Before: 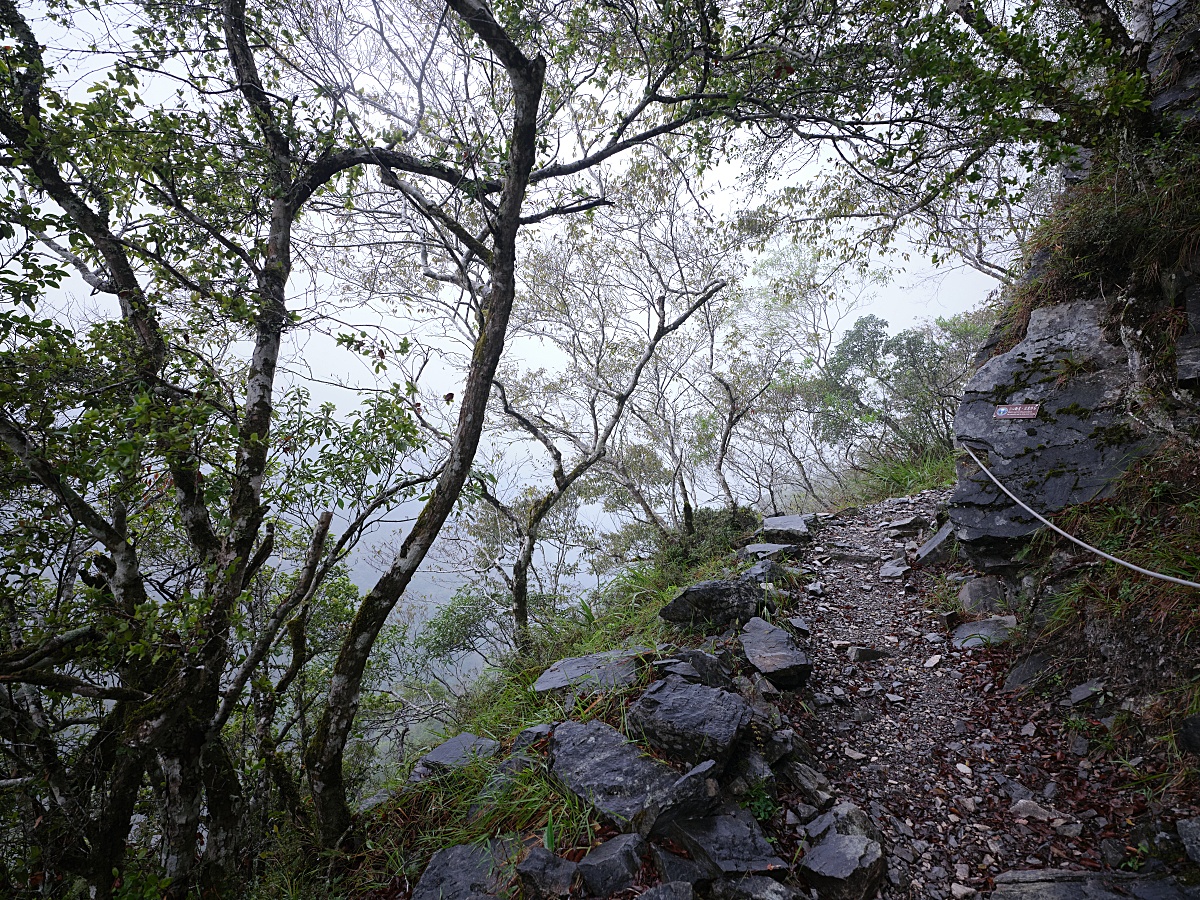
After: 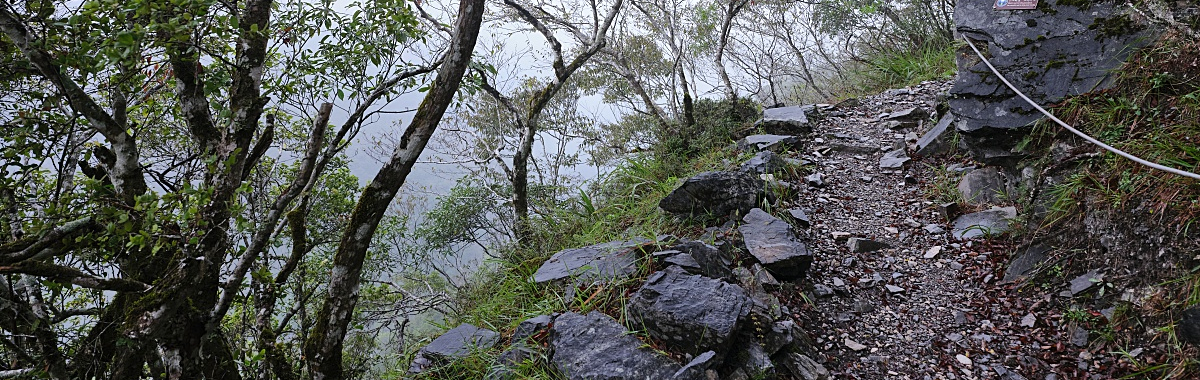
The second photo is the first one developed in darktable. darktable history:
shadows and highlights: highlights color adjustment 32.74%, low approximation 0.01, soften with gaussian
crop: top 45.552%, bottom 12.169%
